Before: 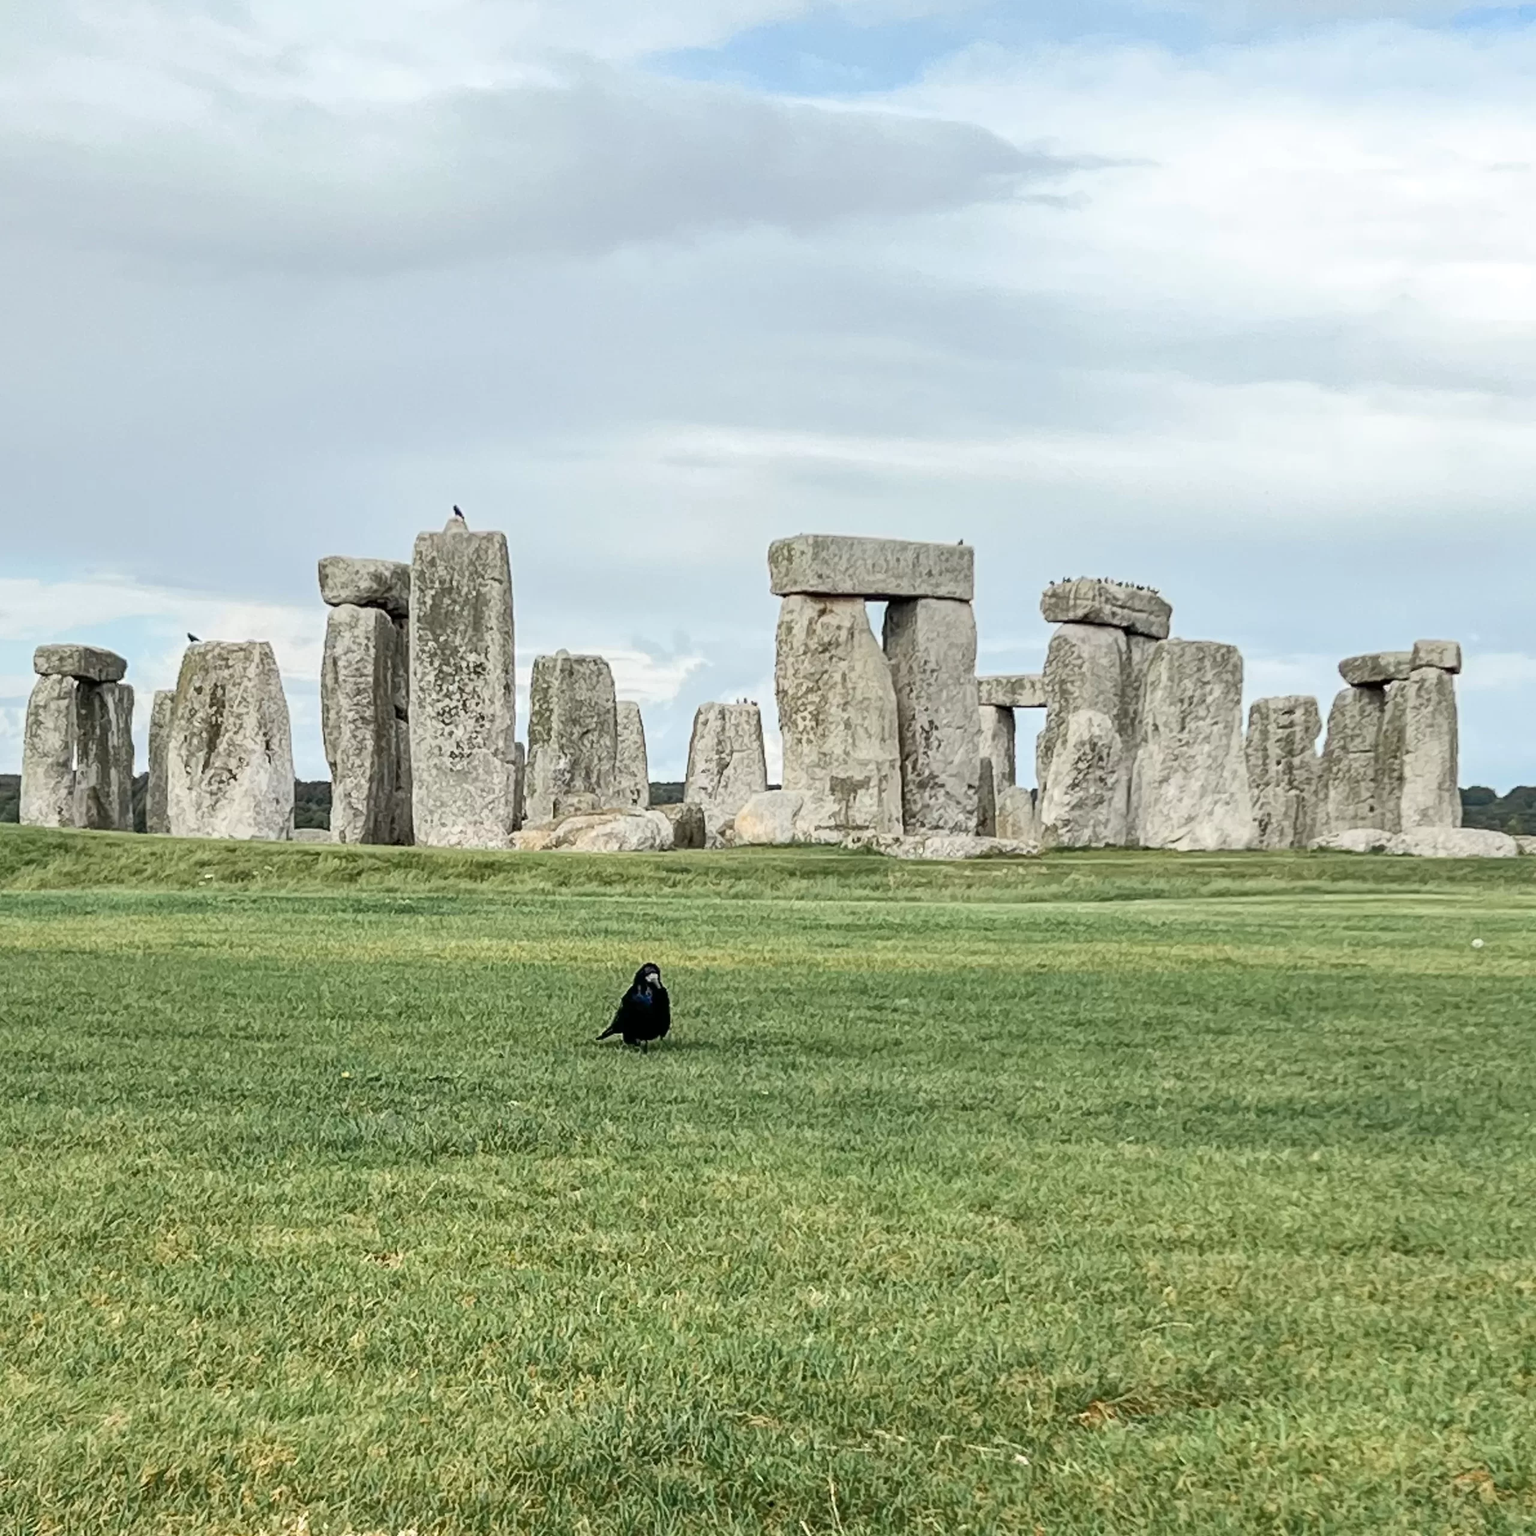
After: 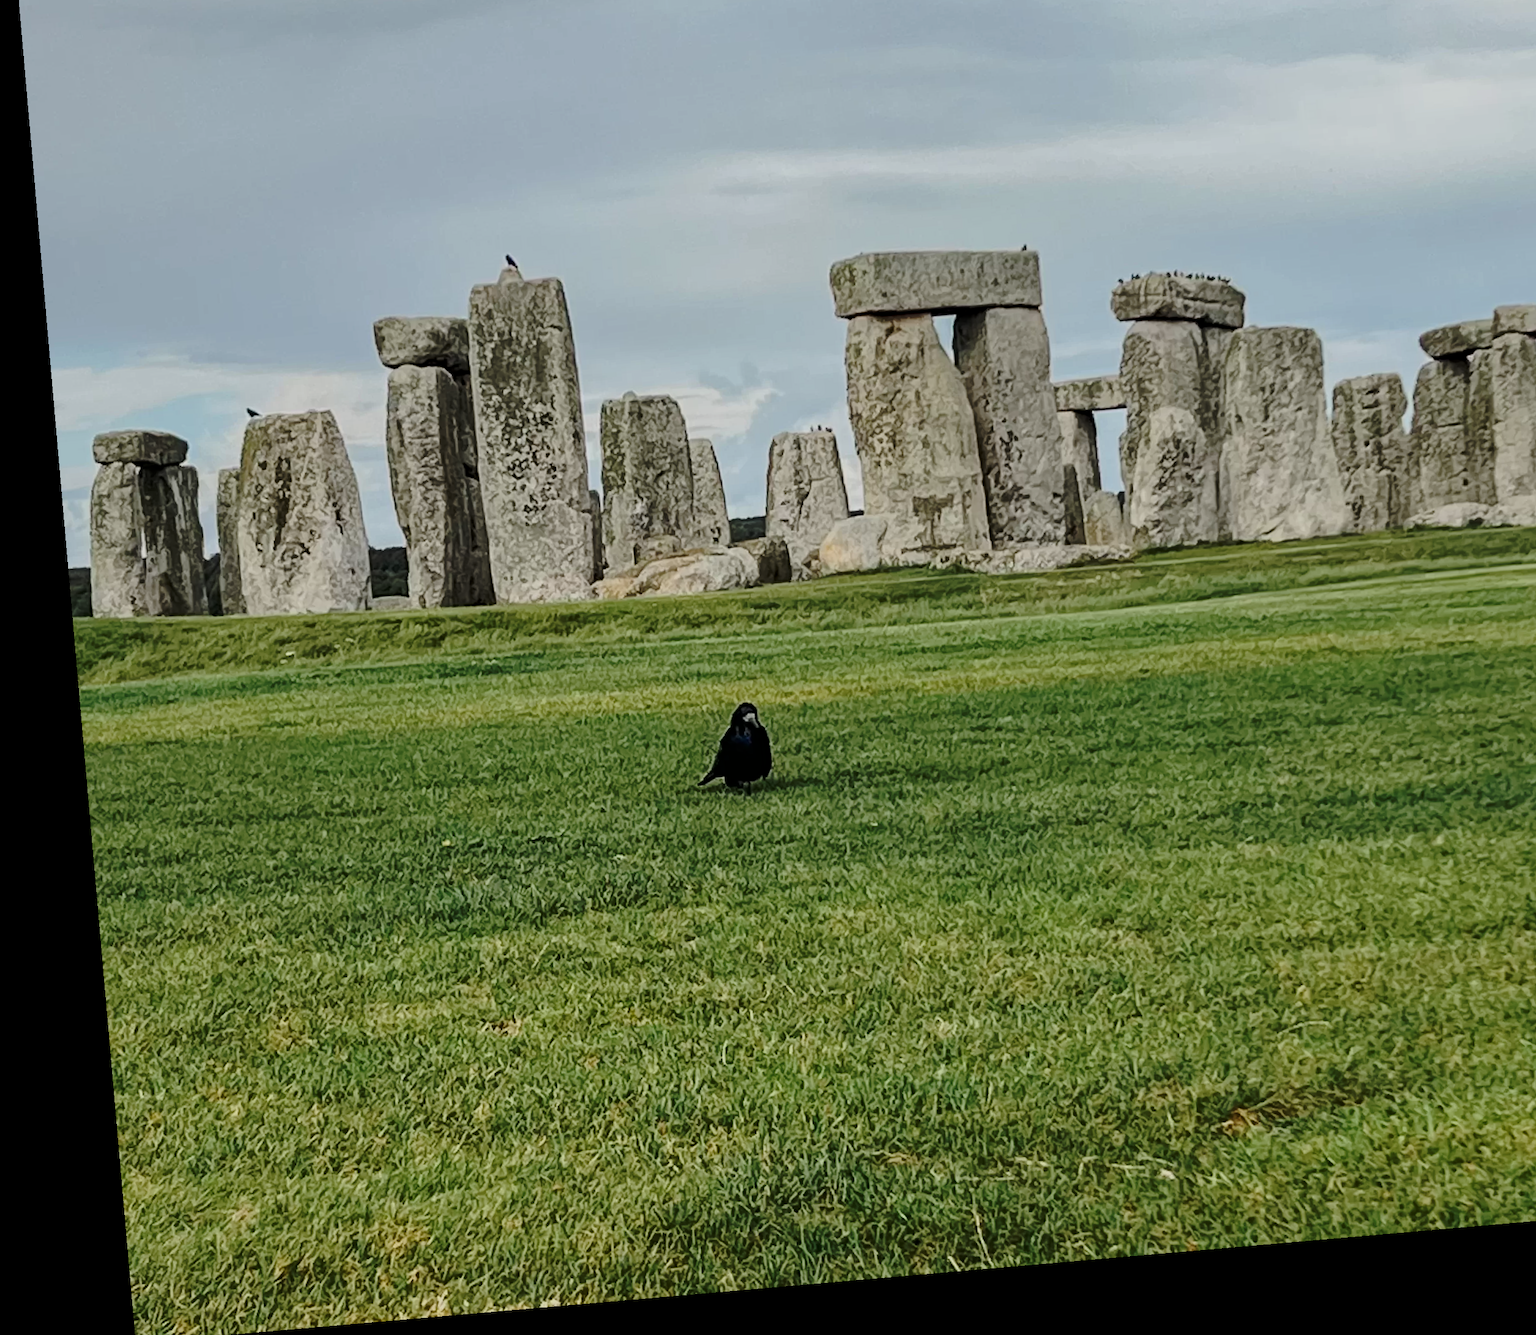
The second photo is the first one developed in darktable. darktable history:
rotate and perspective: rotation -4.98°, automatic cropping off
haze removal: compatibility mode true, adaptive false
base curve: curves: ch0 [(0, 0) (0.073, 0.04) (0.157, 0.139) (0.492, 0.492) (0.758, 0.758) (1, 1)], preserve colors none
crop: top 20.916%, right 9.437%, bottom 0.316%
exposure: exposure -0.582 EV, compensate highlight preservation false
